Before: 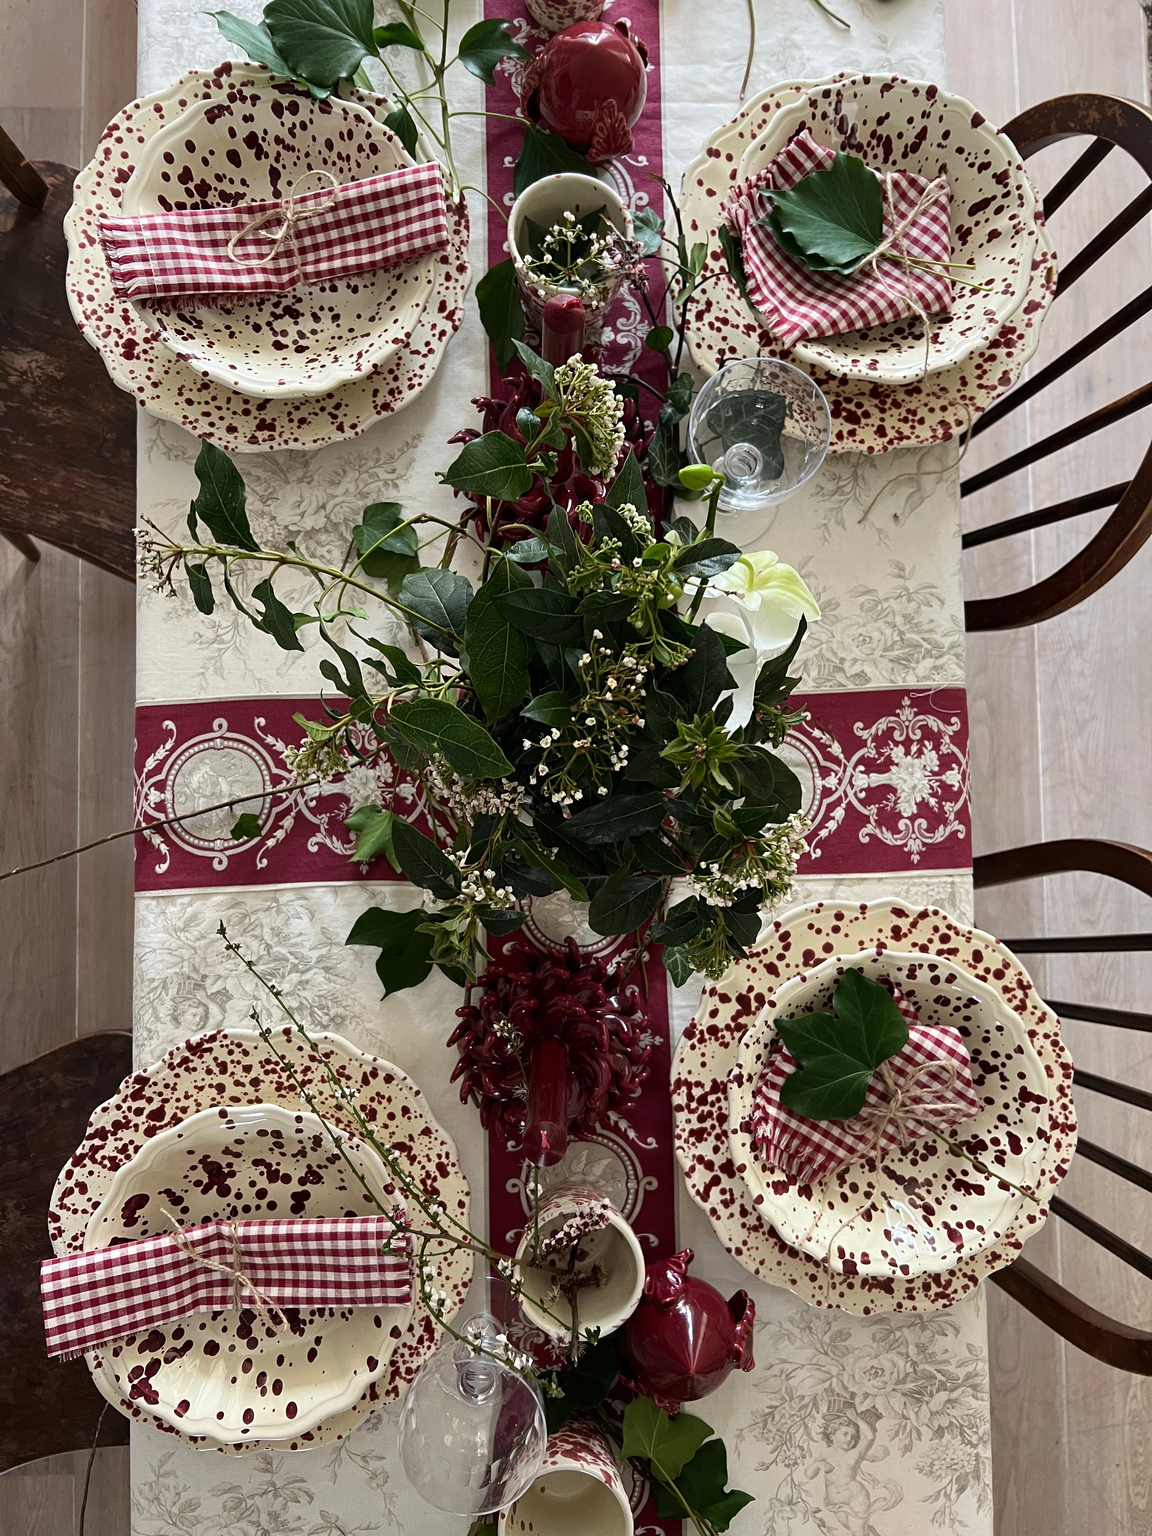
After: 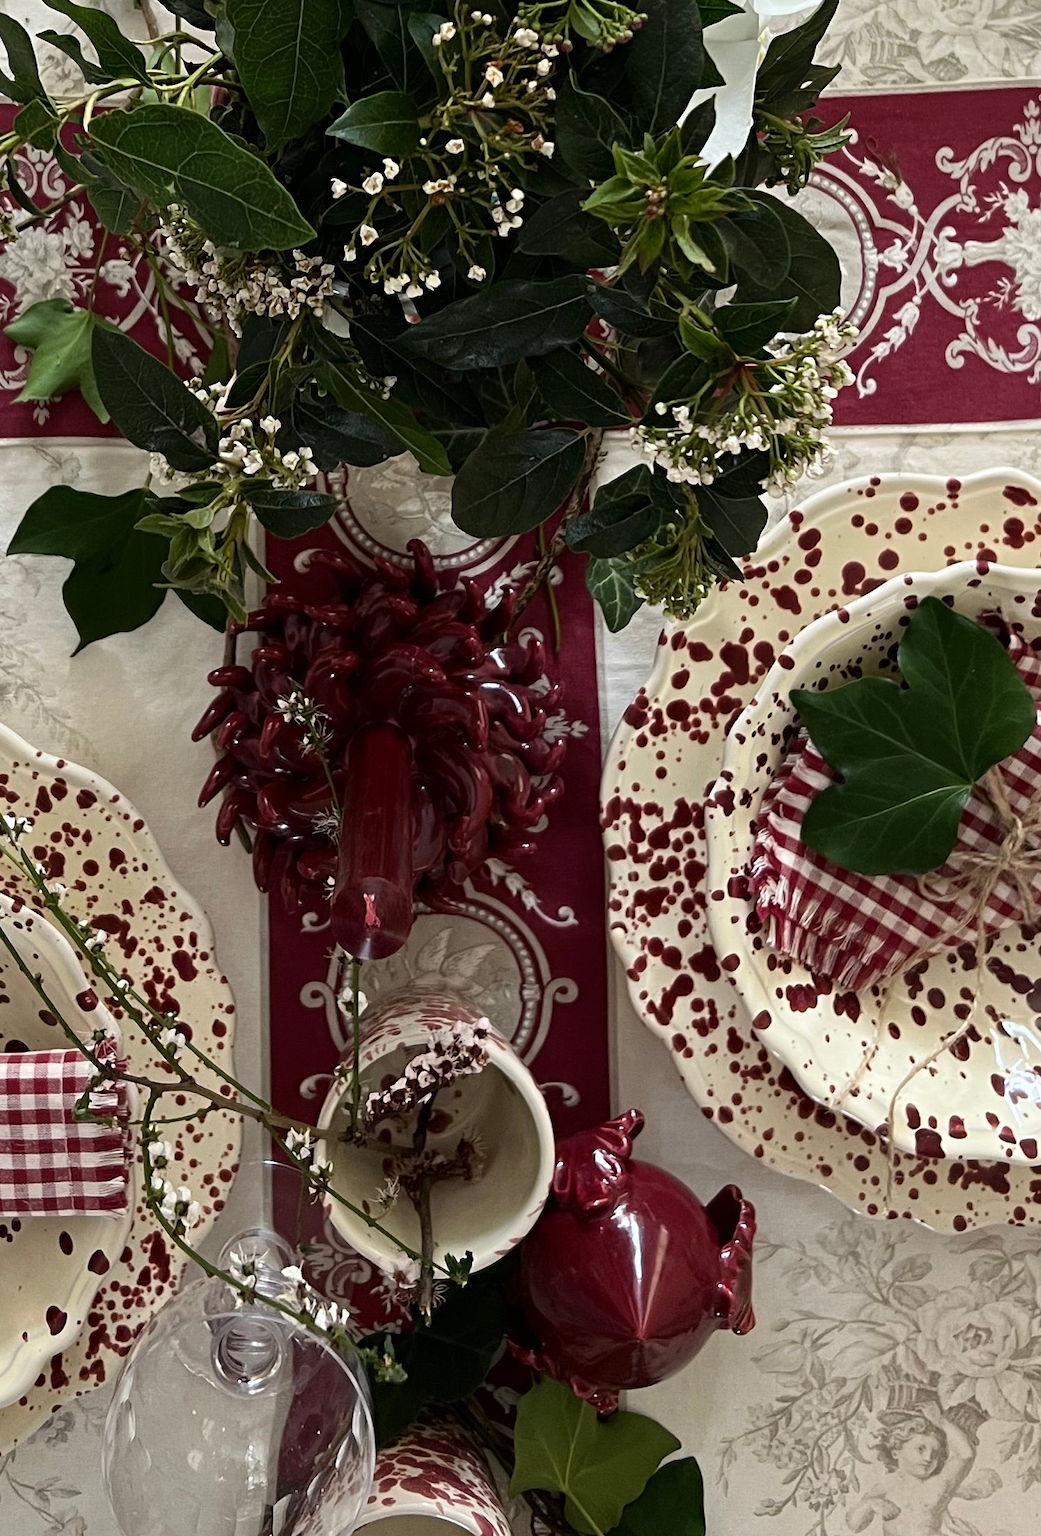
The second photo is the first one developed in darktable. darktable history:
crop: left 29.672%, top 41.786%, right 20.851%, bottom 3.487%
white balance: emerald 1
